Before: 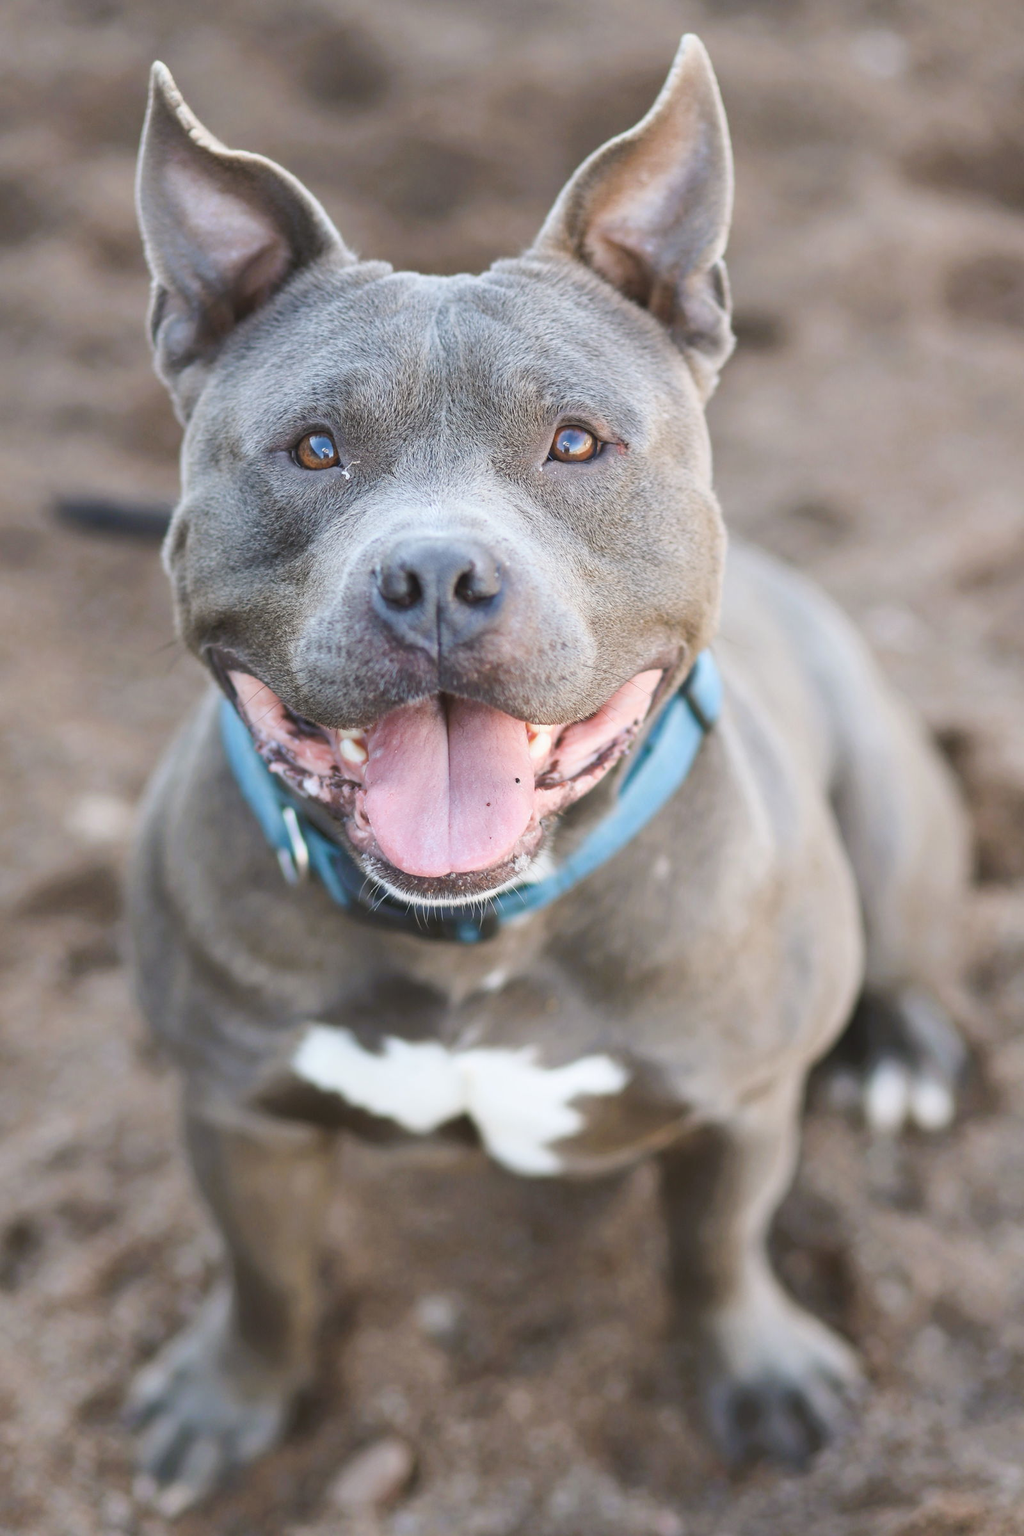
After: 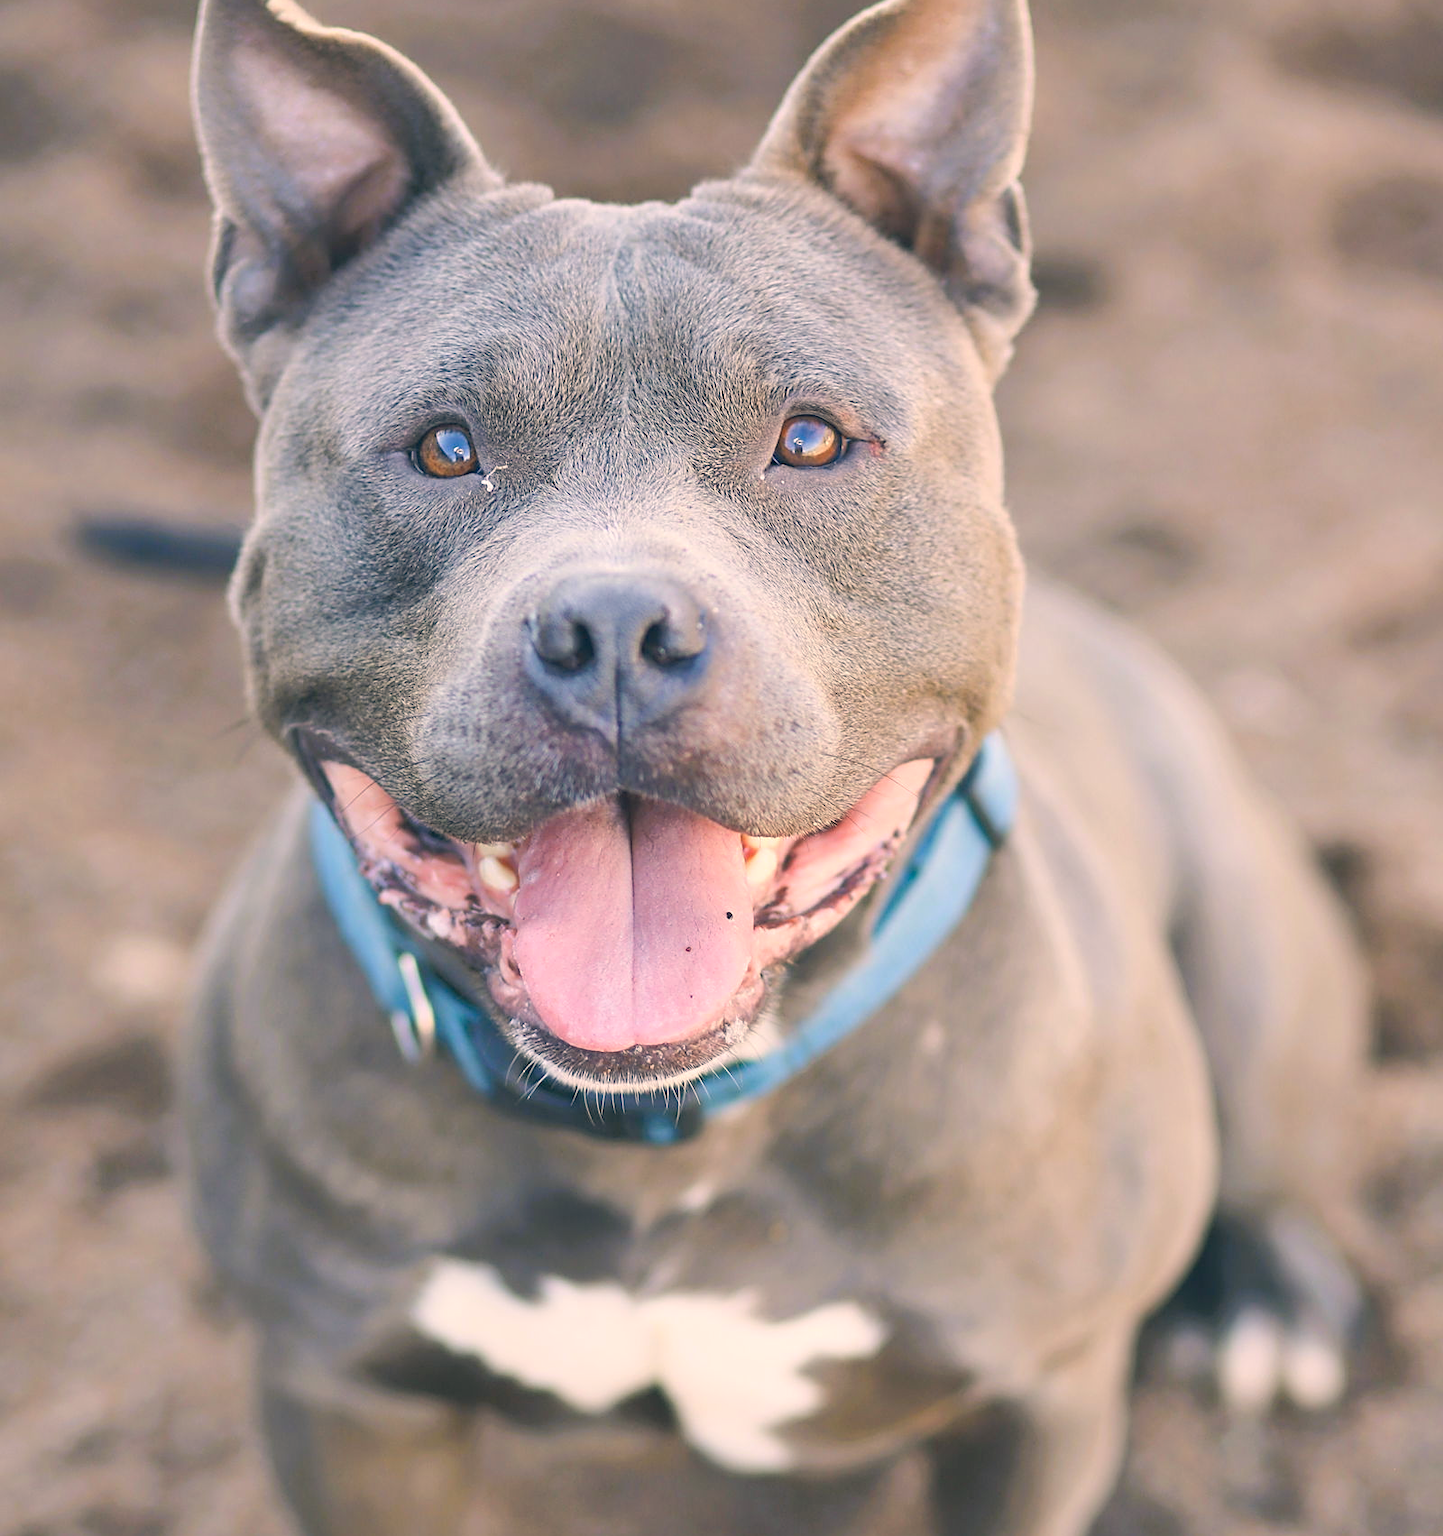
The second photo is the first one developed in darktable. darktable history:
contrast brightness saturation: brightness 0.091, saturation 0.193
sharpen: on, module defaults
crop and rotate: top 8.563%, bottom 20.446%
tone equalizer: edges refinement/feathering 500, mask exposure compensation -1.57 EV, preserve details no
color correction: highlights a* 10.38, highlights b* 14.47, shadows a* -10.11, shadows b* -15.1
shadows and highlights: shadows 37.01, highlights -27.31, soften with gaussian
